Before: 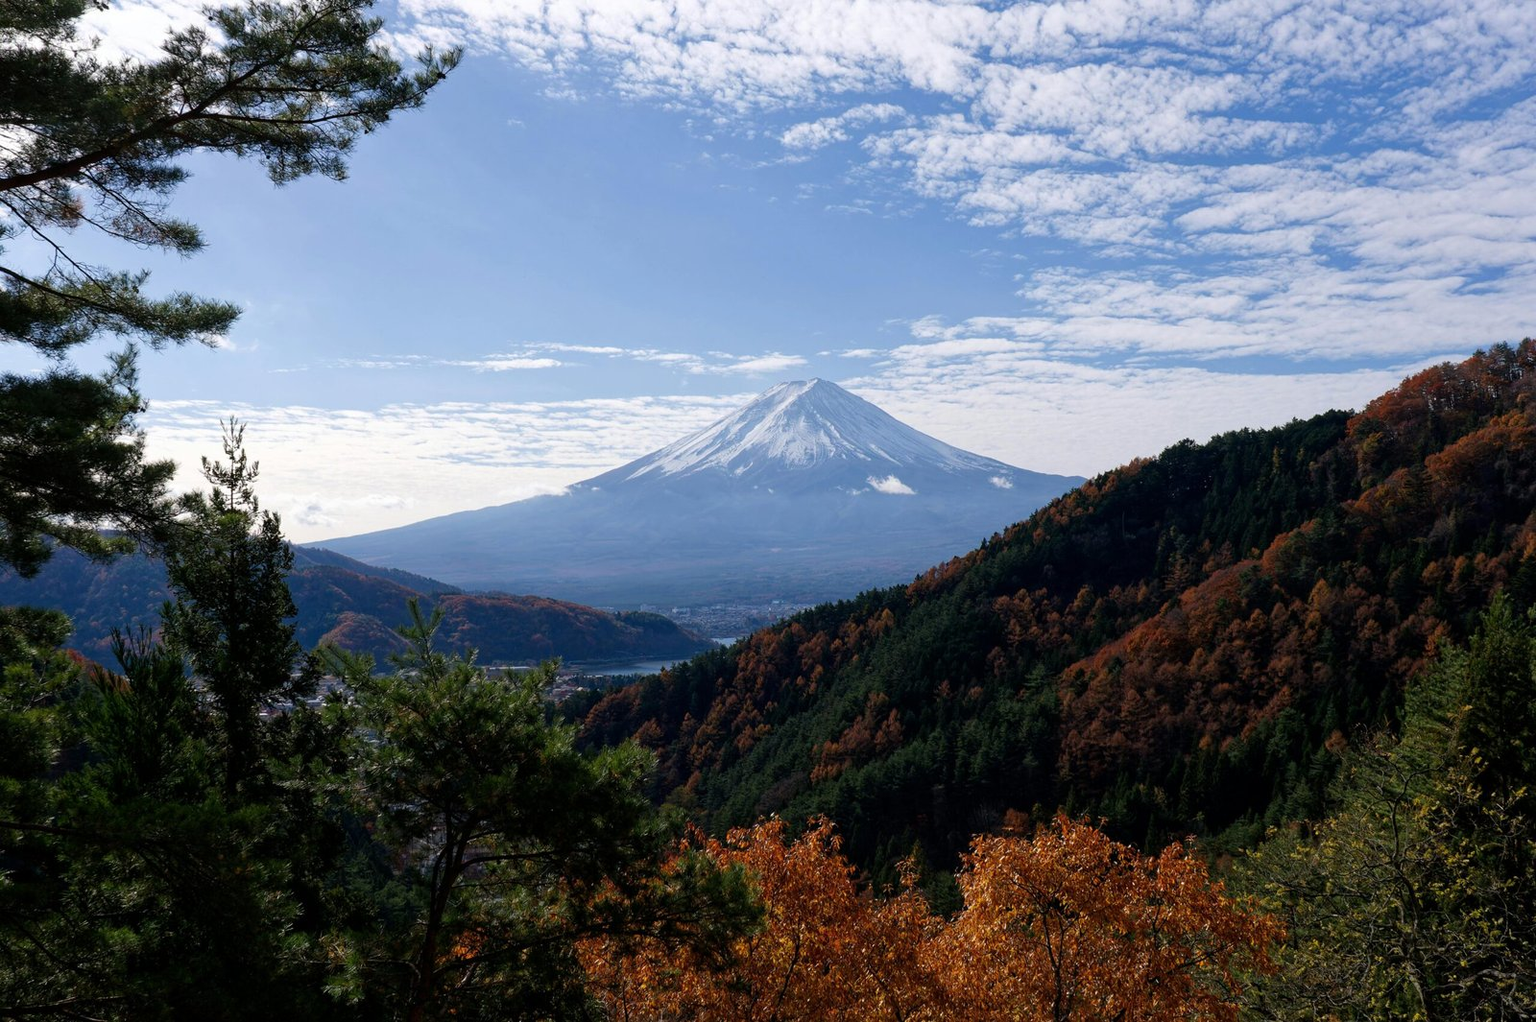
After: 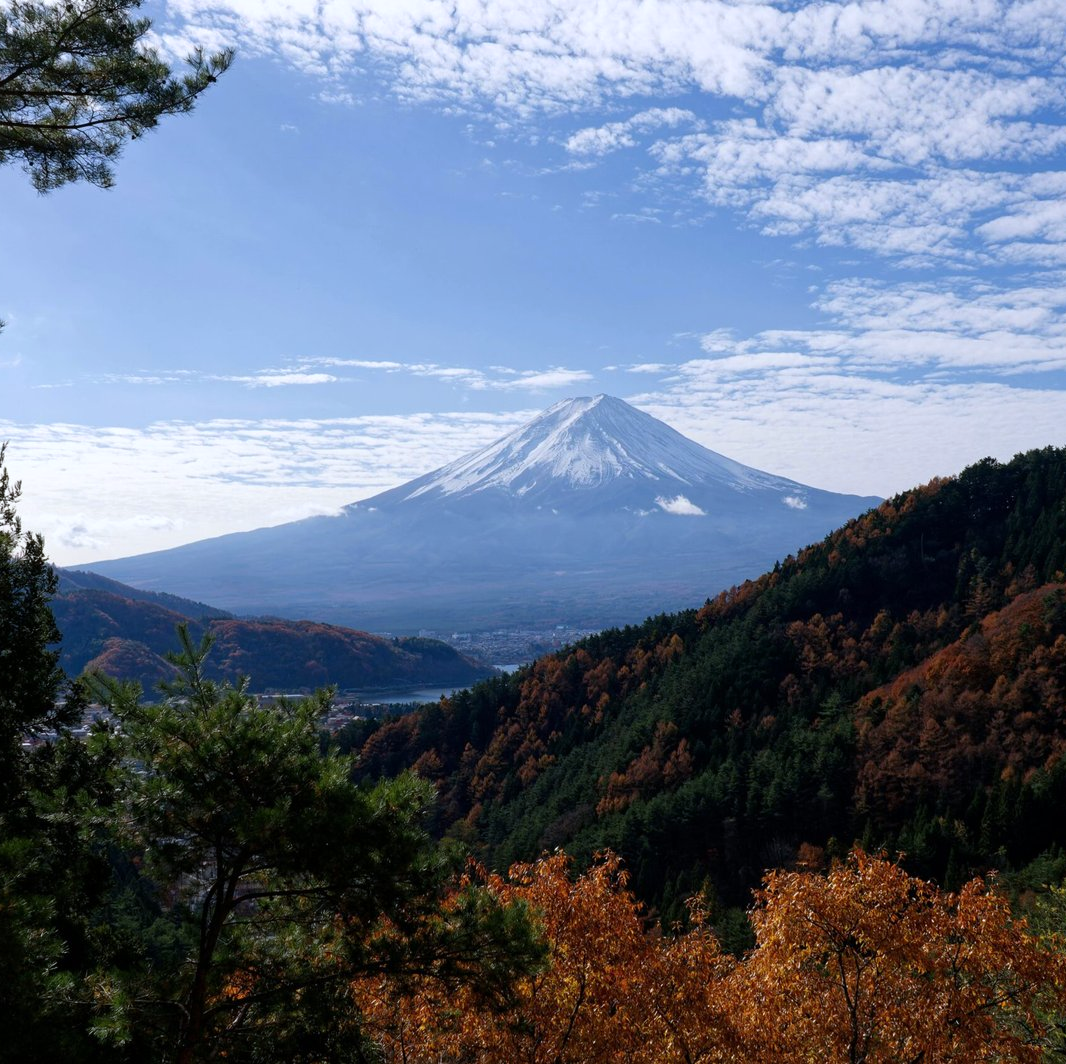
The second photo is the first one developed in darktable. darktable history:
white balance: red 0.974, blue 1.044
crop and rotate: left 15.546%, right 17.787%
